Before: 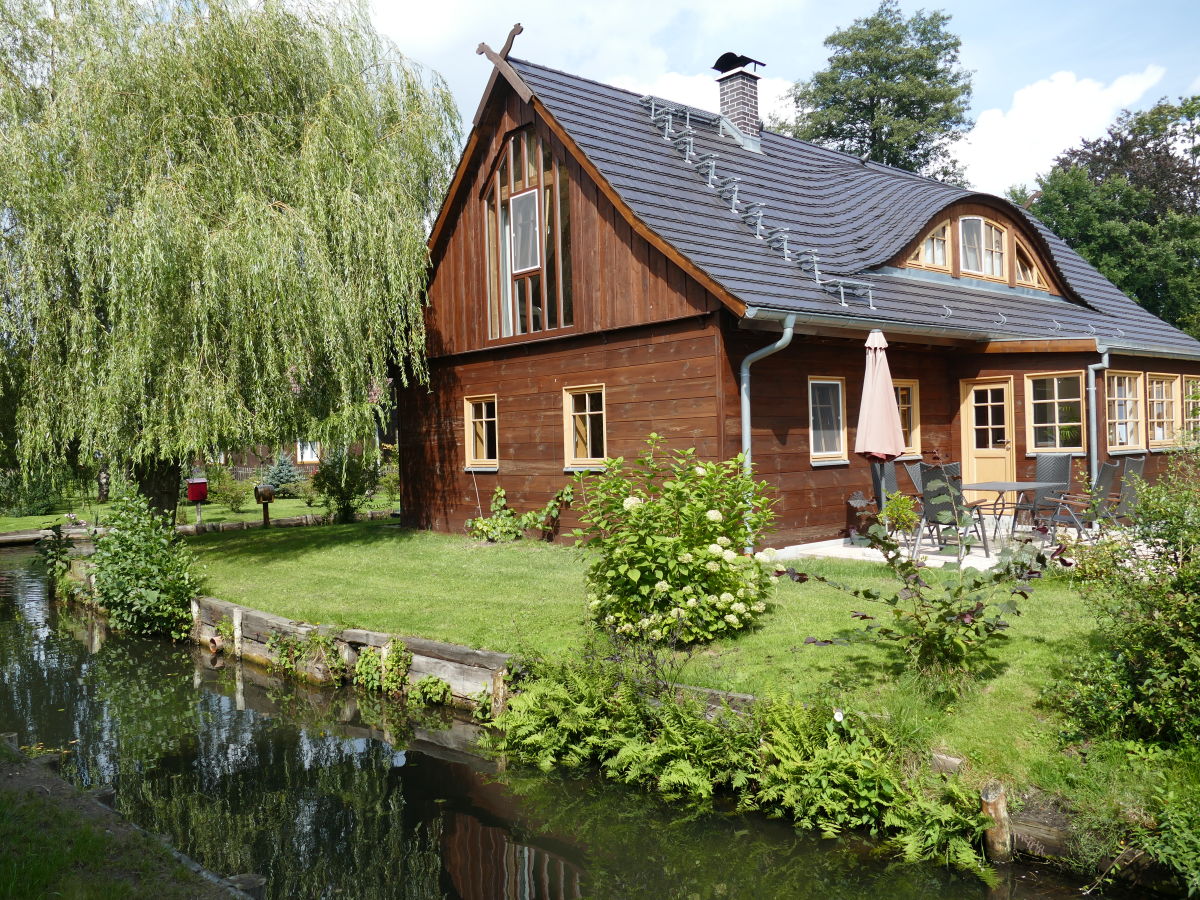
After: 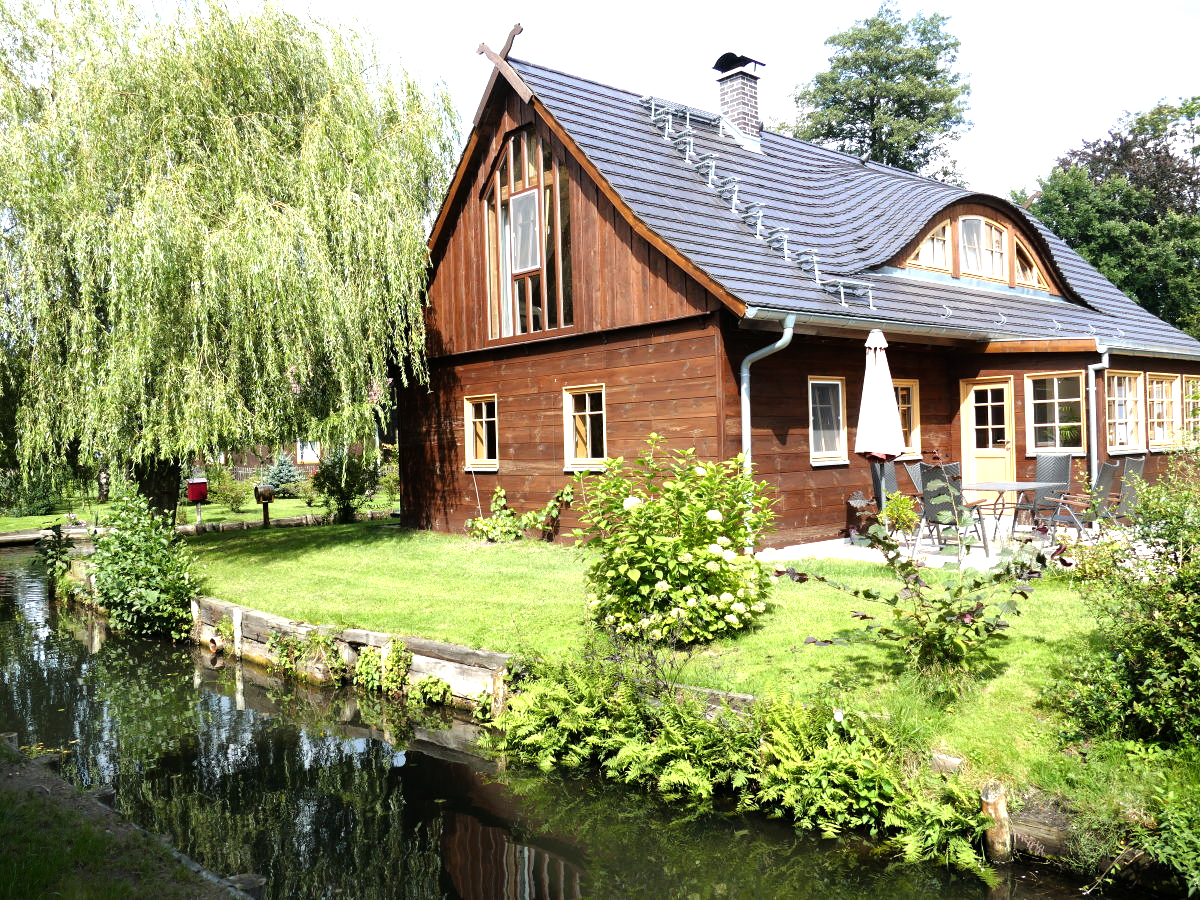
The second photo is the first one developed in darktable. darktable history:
tone equalizer: -8 EV -1.12 EV, -7 EV -1.03 EV, -6 EV -0.867 EV, -5 EV -0.569 EV, -3 EV 0.591 EV, -2 EV 0.841 EV, -1 EV 1 EV, +0 EV 1.06 EV
